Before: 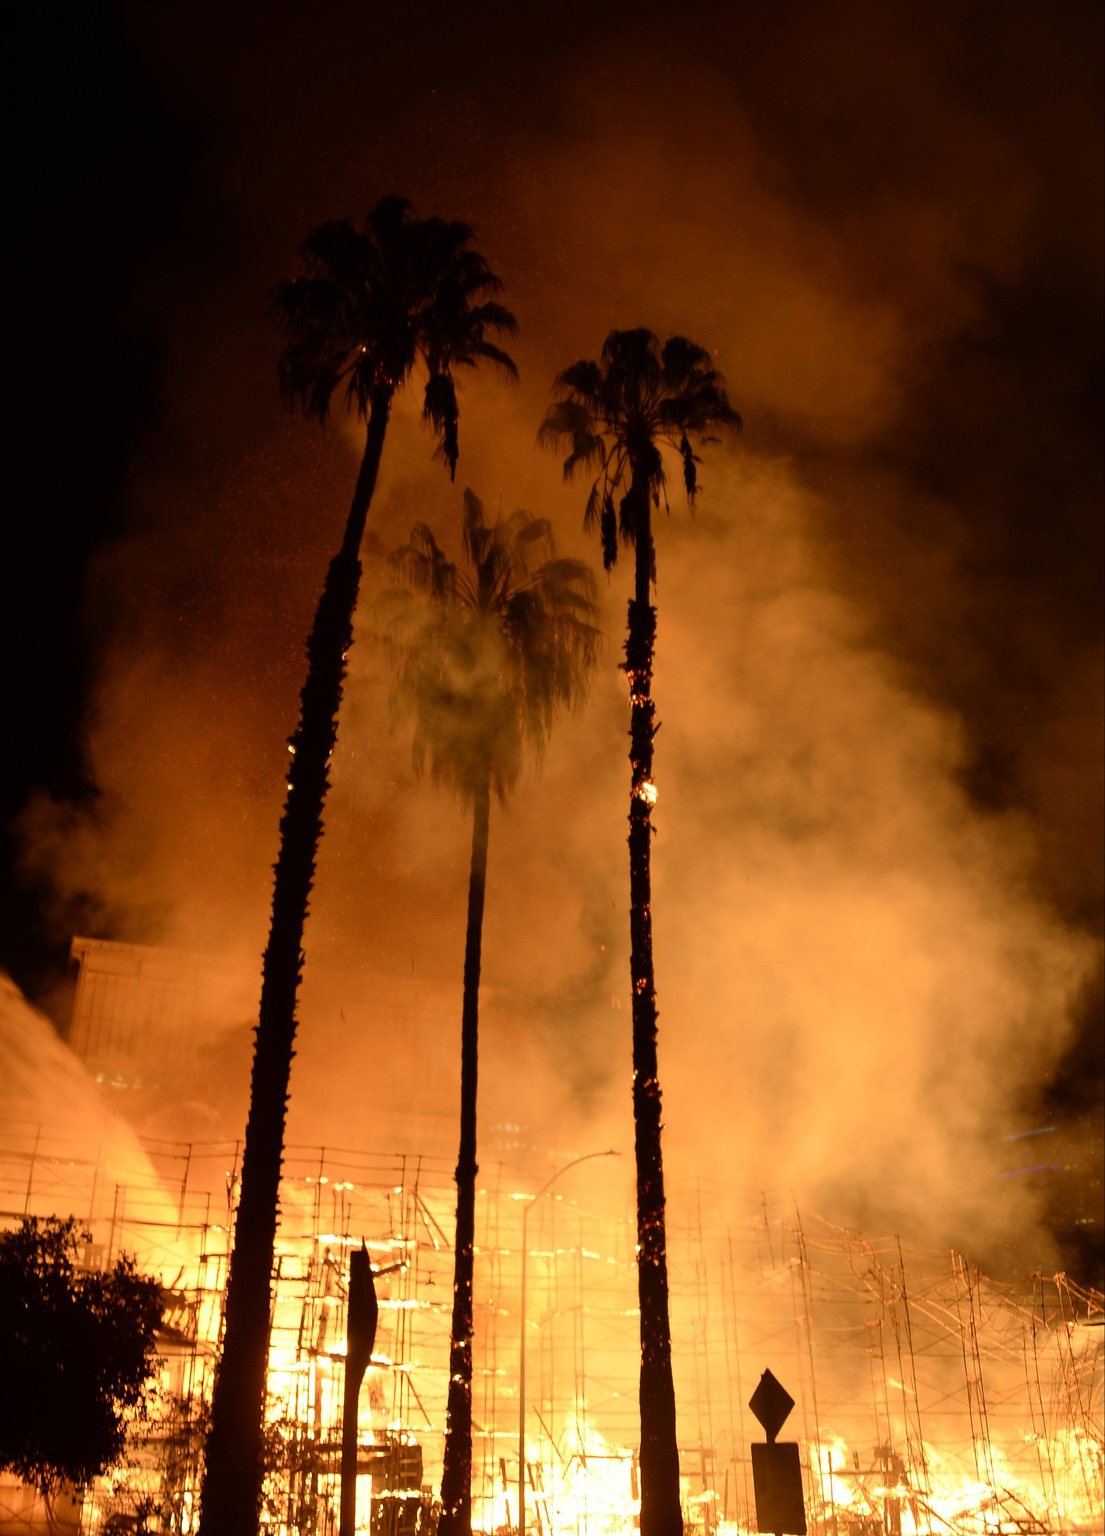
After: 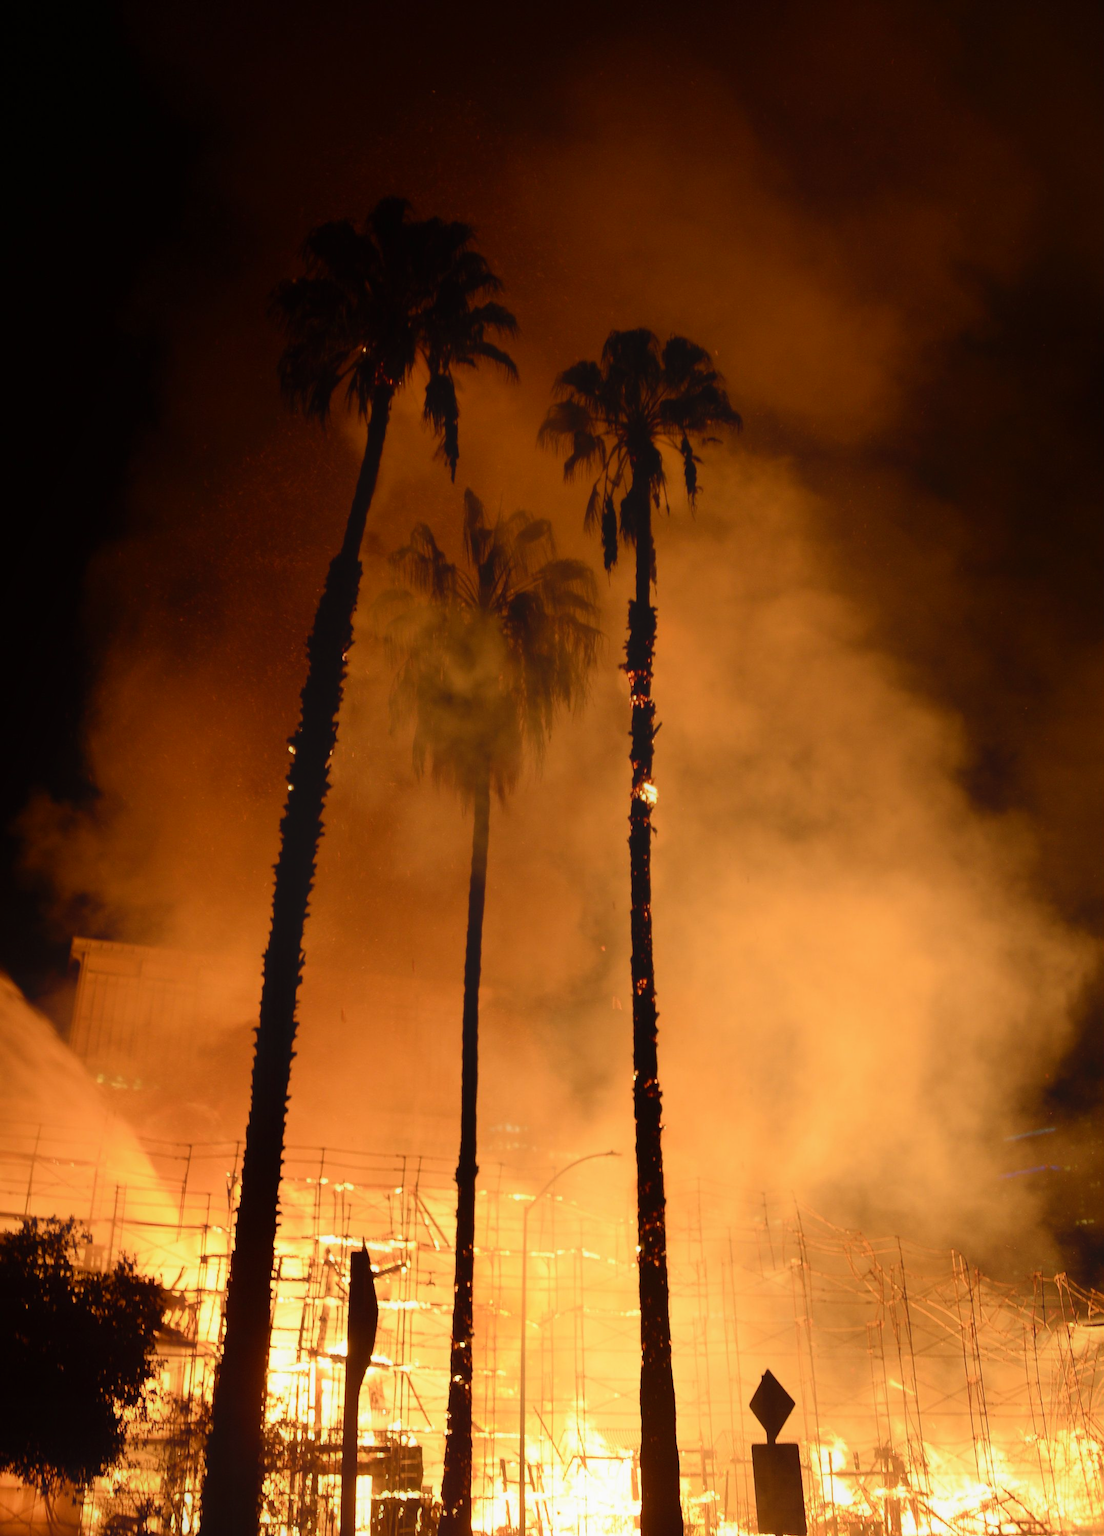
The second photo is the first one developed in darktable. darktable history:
contrast equalizer: octaves 7, y [[0.46, 0.454, 0.451, 0.451, 0.455, 0.46], [0.5 ×6], [0.5 ×6], [0 ×6], [0 ×6]]
crop: left 0.023%
